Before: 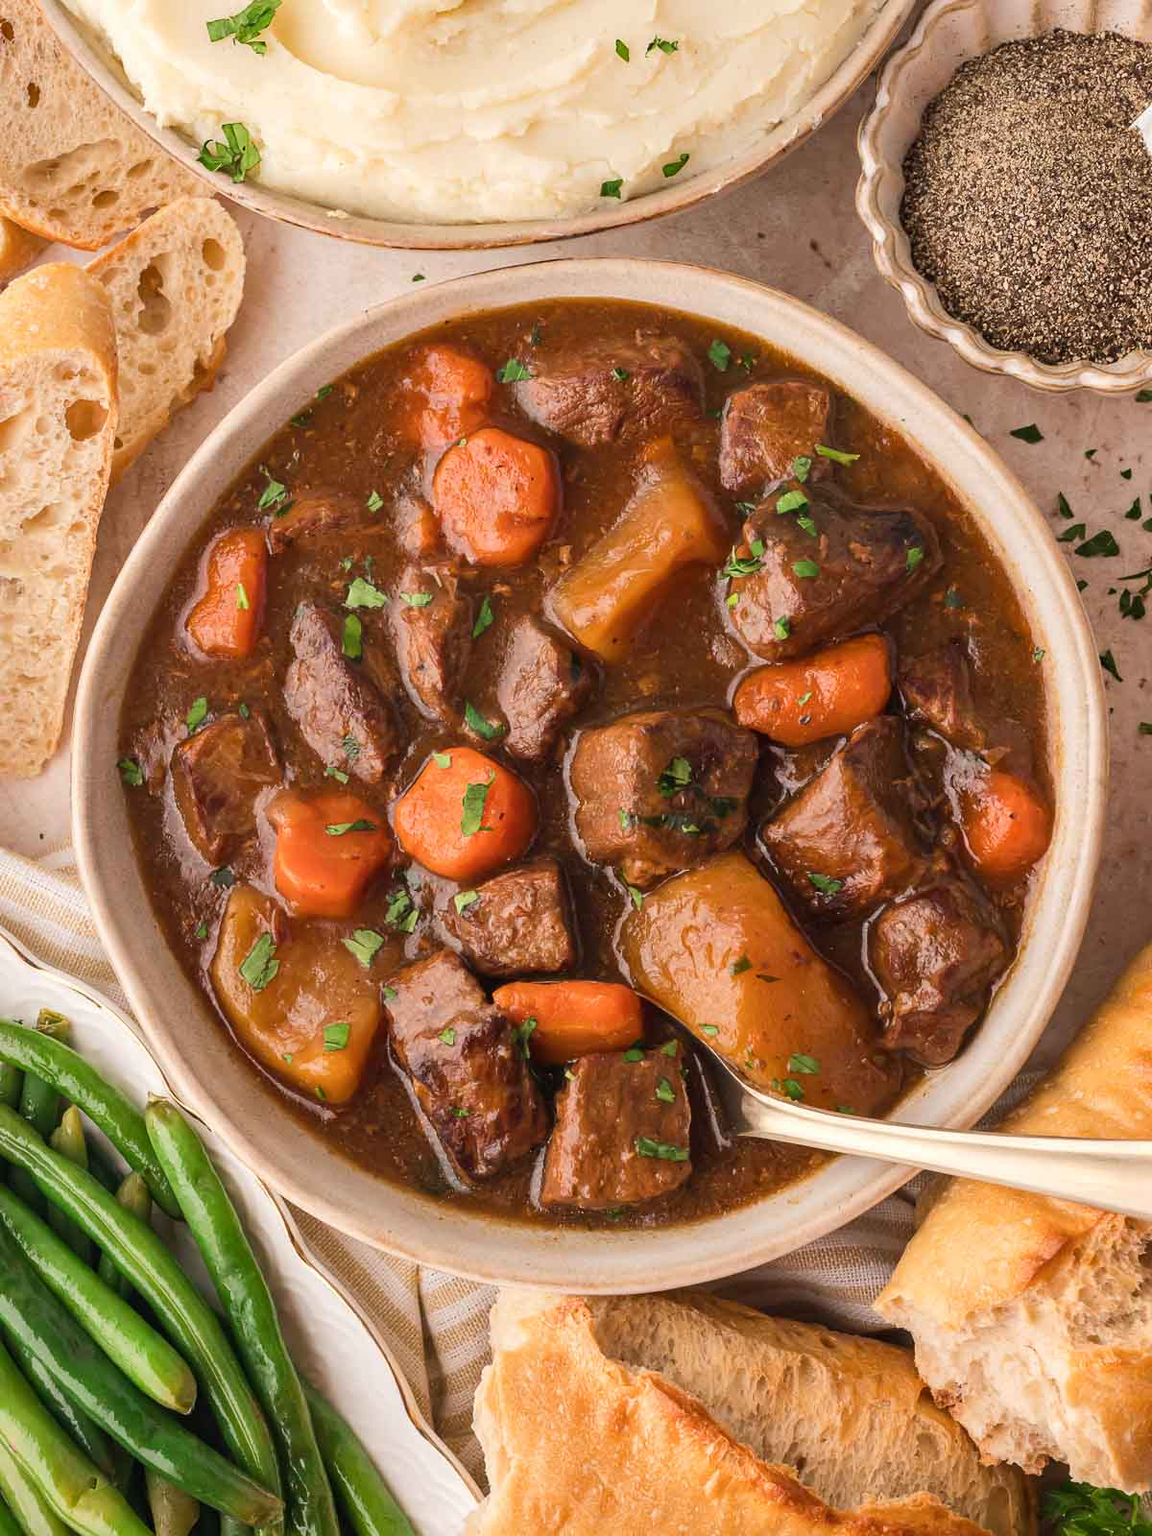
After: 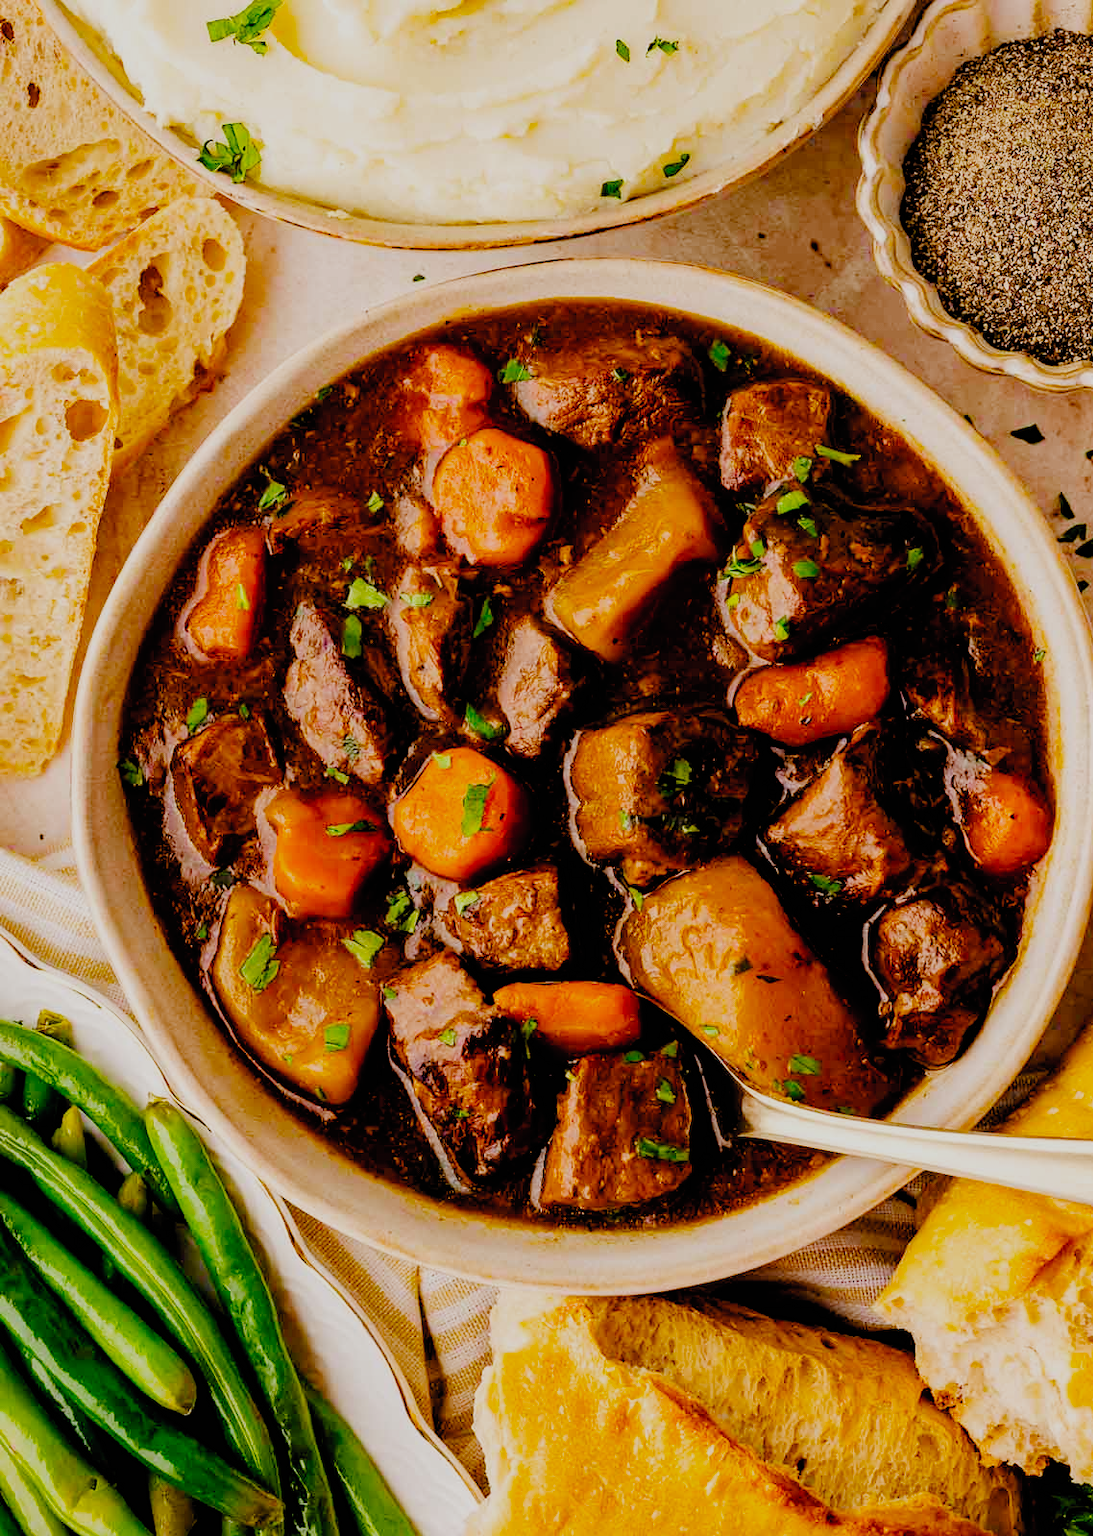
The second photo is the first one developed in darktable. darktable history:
crop and rotate: right 5.167%
color balance rgb: linear chroma grading › global chroma 15%, perceptual saturation grading › global saturation 30%
filmic rgb: black relative exposure -2.85 EV, white relative exposure 4.56 EV, hardness 1.77, contrast 1.25, preserve chrominance no, color science v5 (2021)
